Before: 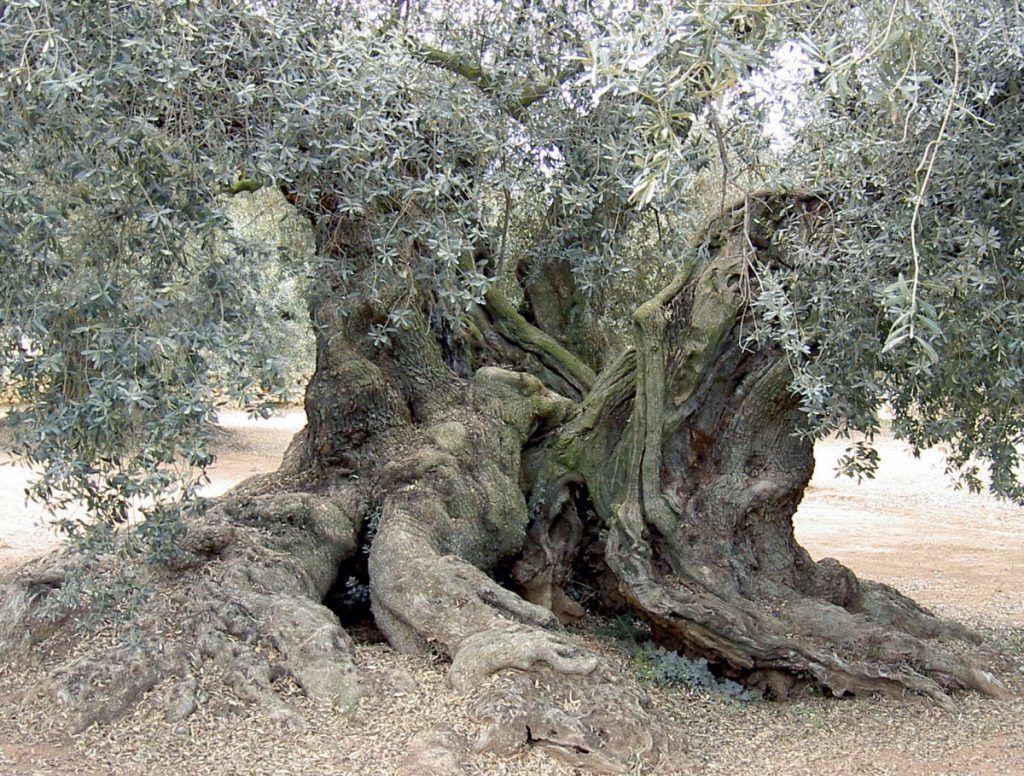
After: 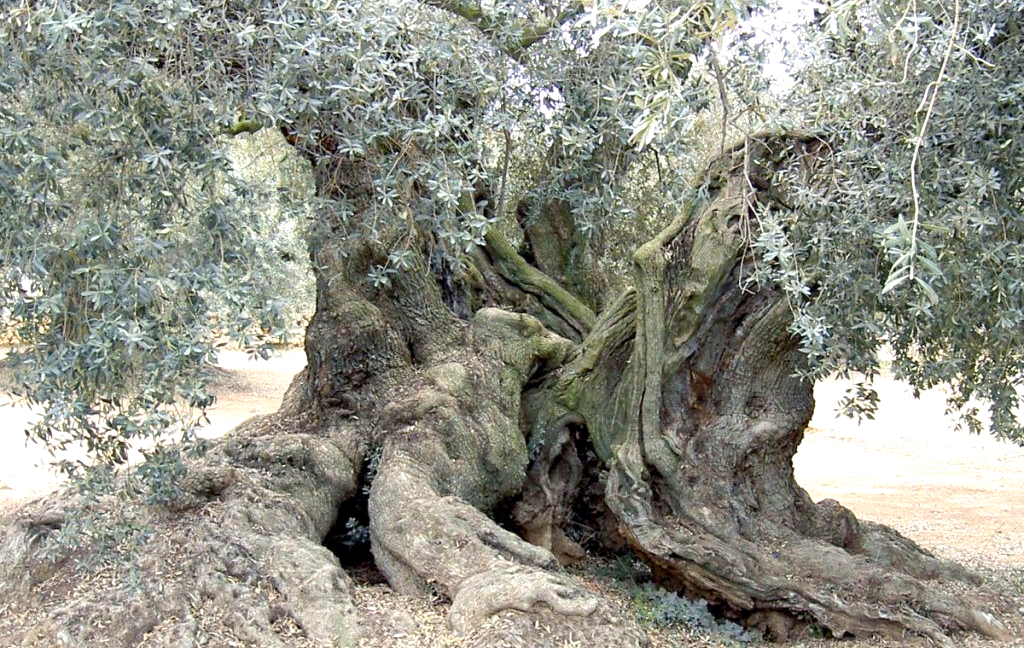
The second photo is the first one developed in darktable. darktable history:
crop: top 7.625%, bottom 8.027%
levels: mode automatic
exposure: black level correction 0.001, exposure 0.5 EV, compensate exposure bias true, compensate highlight preservation false
